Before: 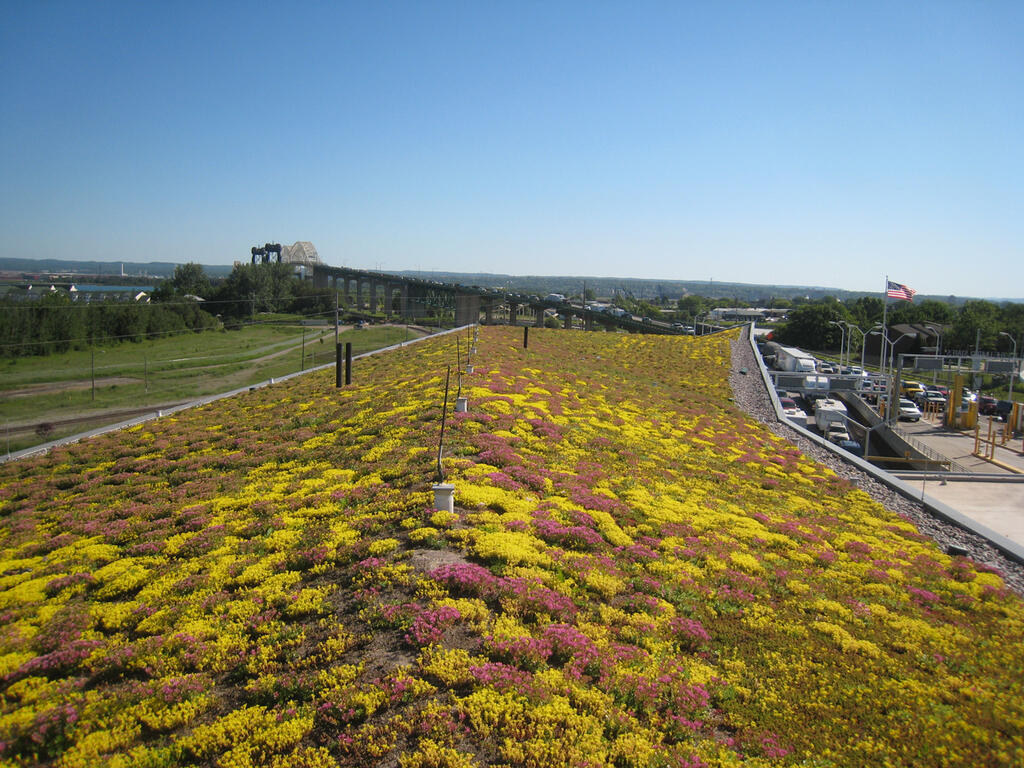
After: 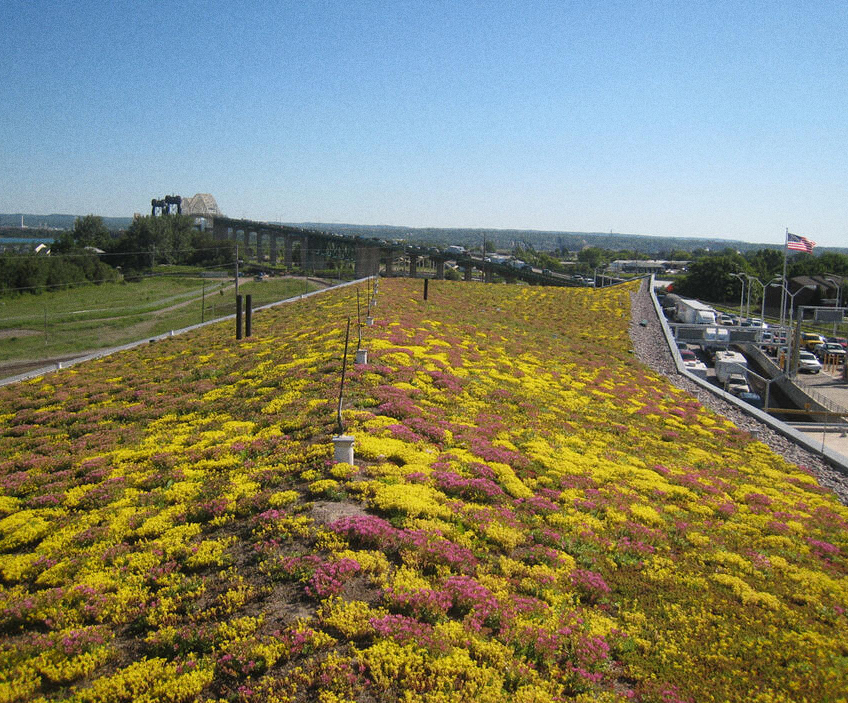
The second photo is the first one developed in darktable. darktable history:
grain: coarseness 0.09 ISO
crop: left 9.807%, top 6.259%, right 7.334%, bottom 2.177%
